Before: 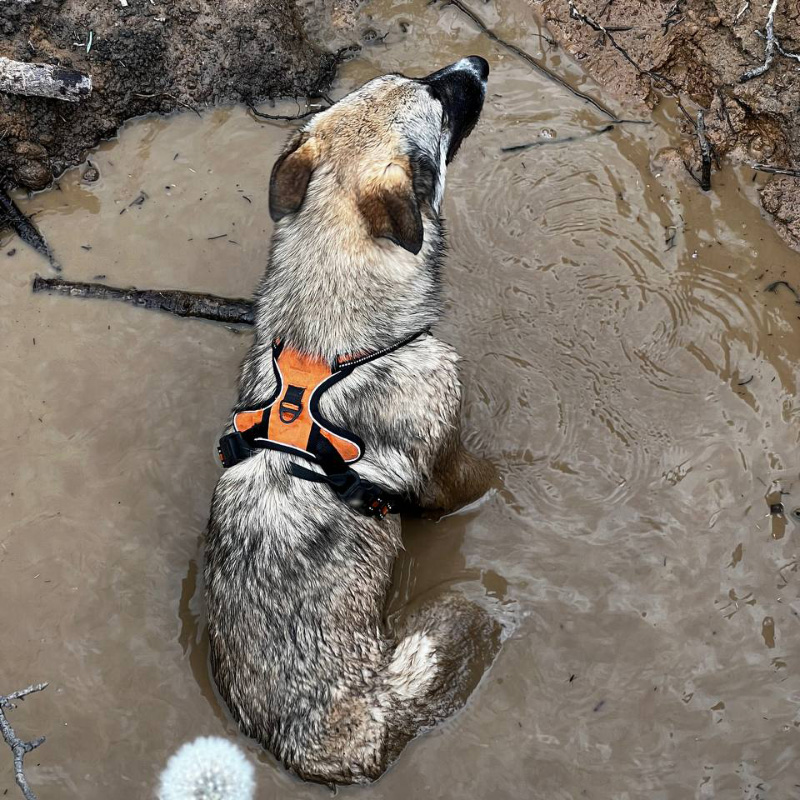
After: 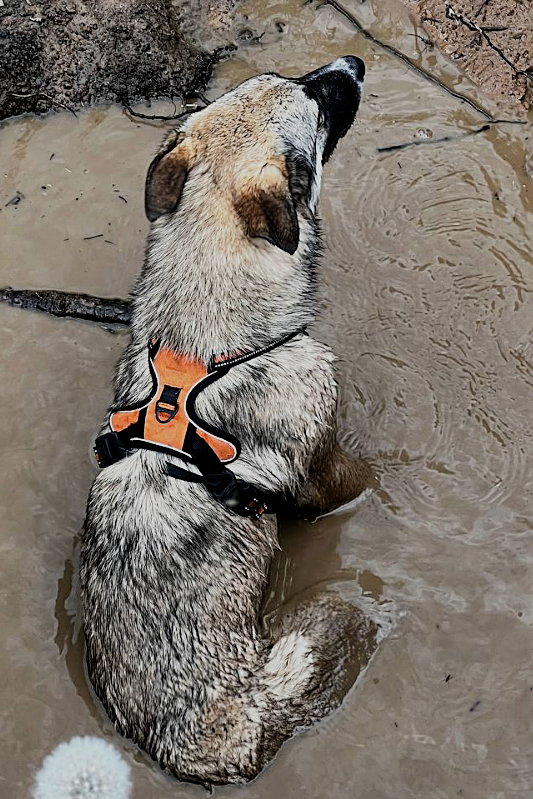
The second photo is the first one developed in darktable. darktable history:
crop and rotate: left 15.546%, right 17.787%
sharpen: on, module defaults
vibrance: vibrance 10%
filmic rgb: black relative exposure -7.65 EV, white relative exposure 4.56 EV, hardness 3.61
